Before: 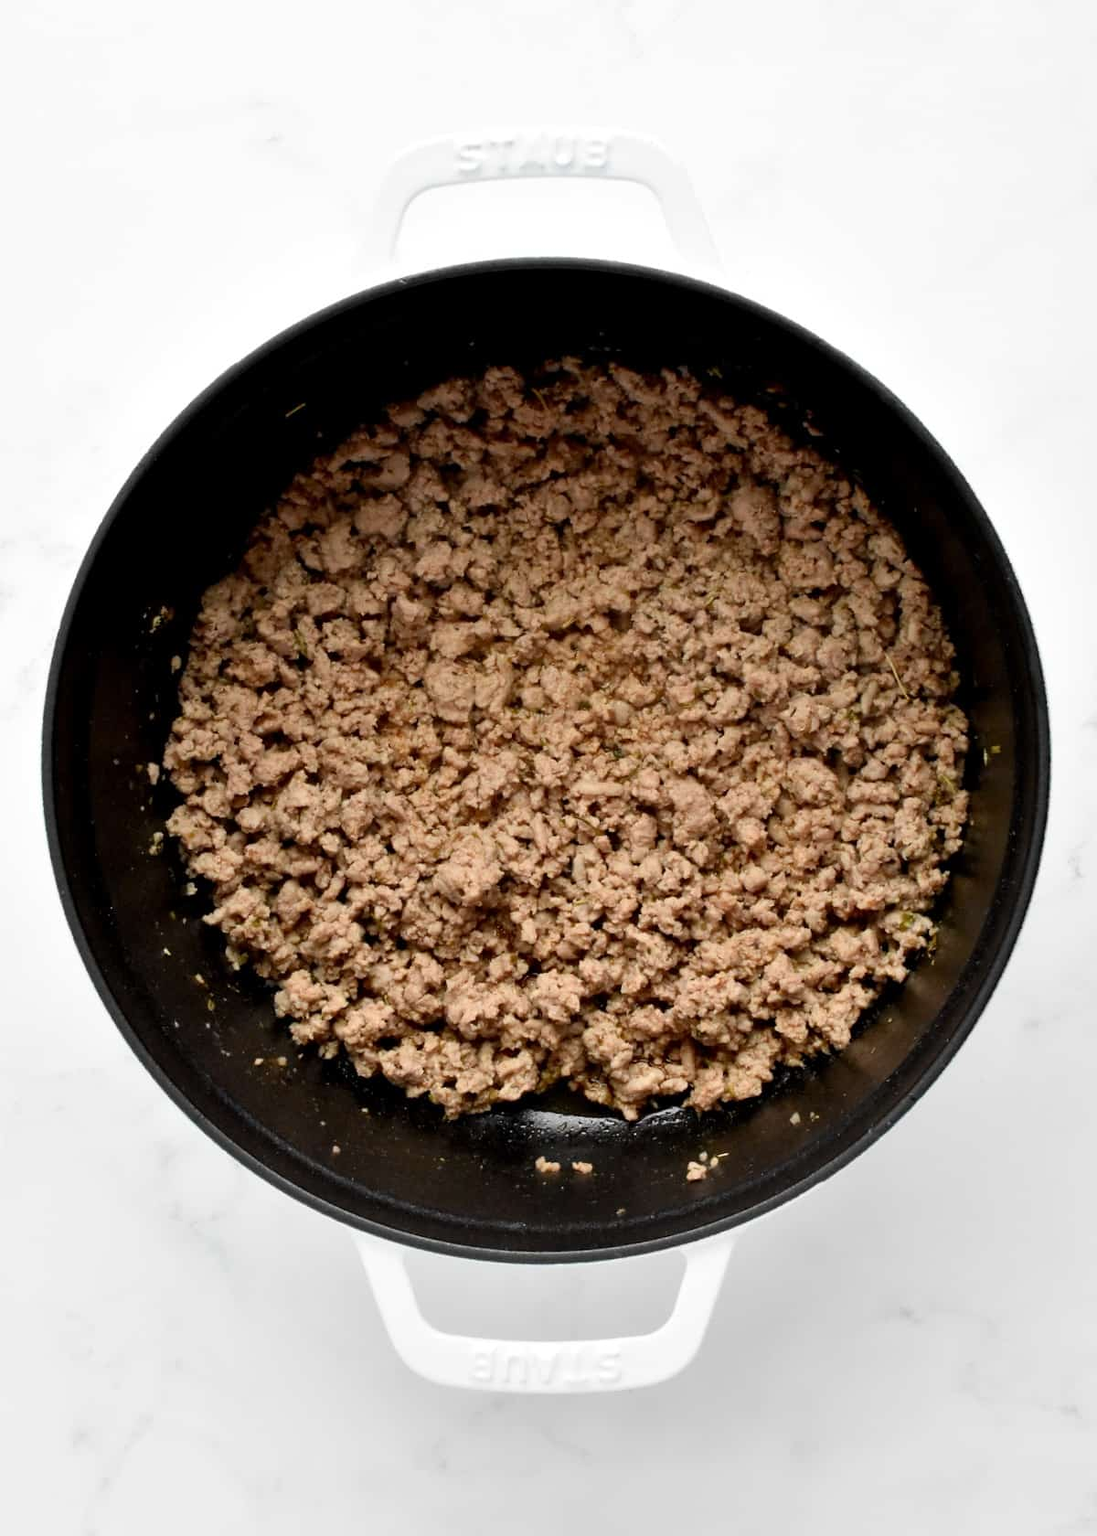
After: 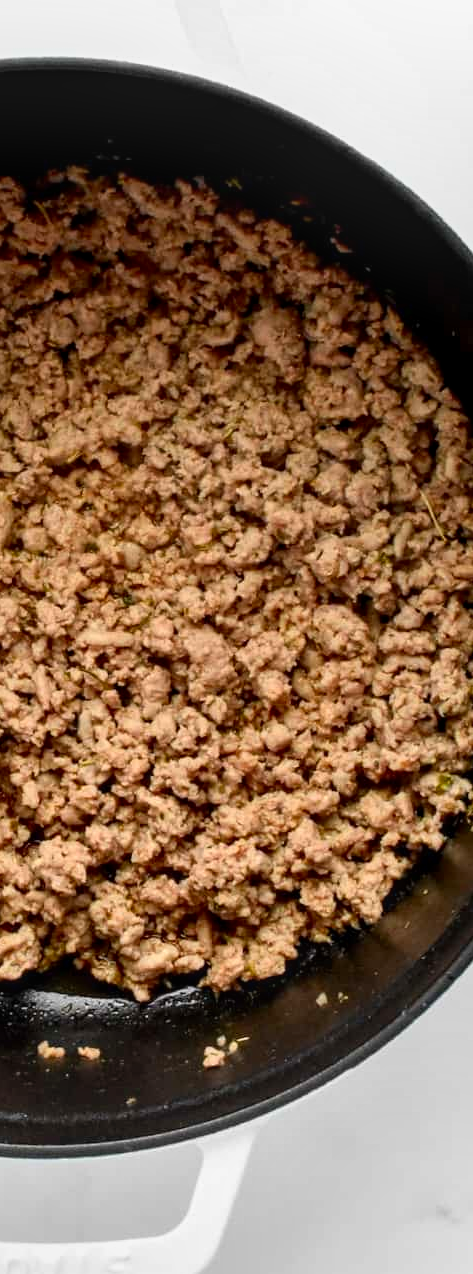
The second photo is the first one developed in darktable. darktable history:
crop: left 45.721%, top 13.393%, right 14.118%, bottom 10.01%
local contrast: on, module defaults
contrast brightness saturation: contrast 0.09, saturation 0.28
